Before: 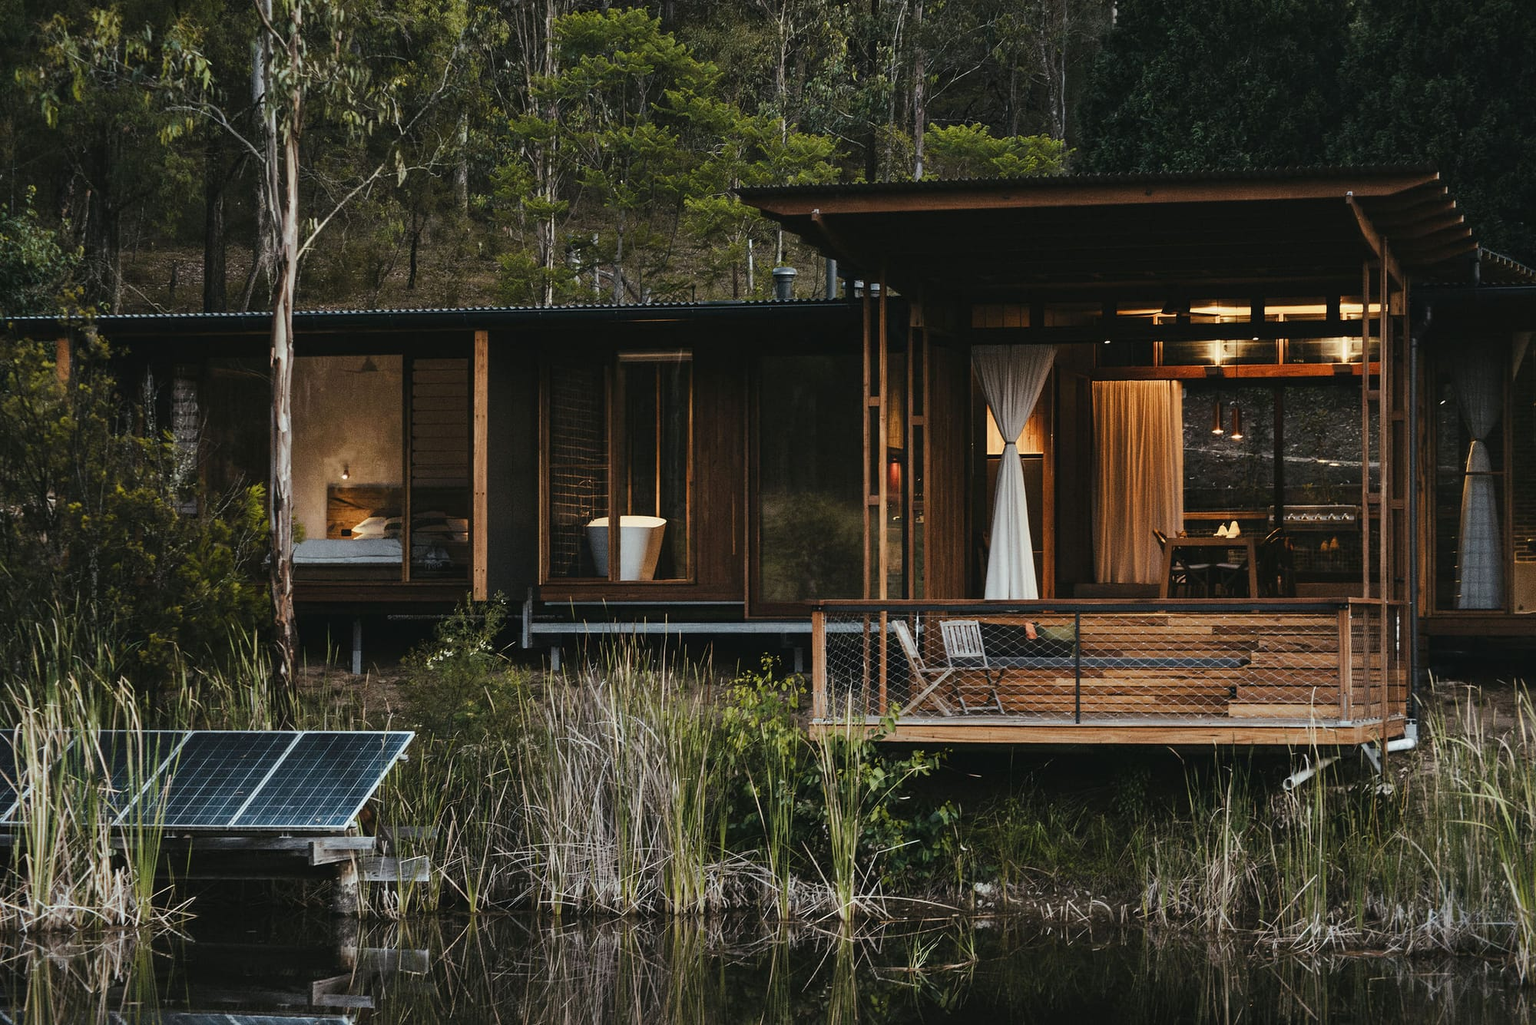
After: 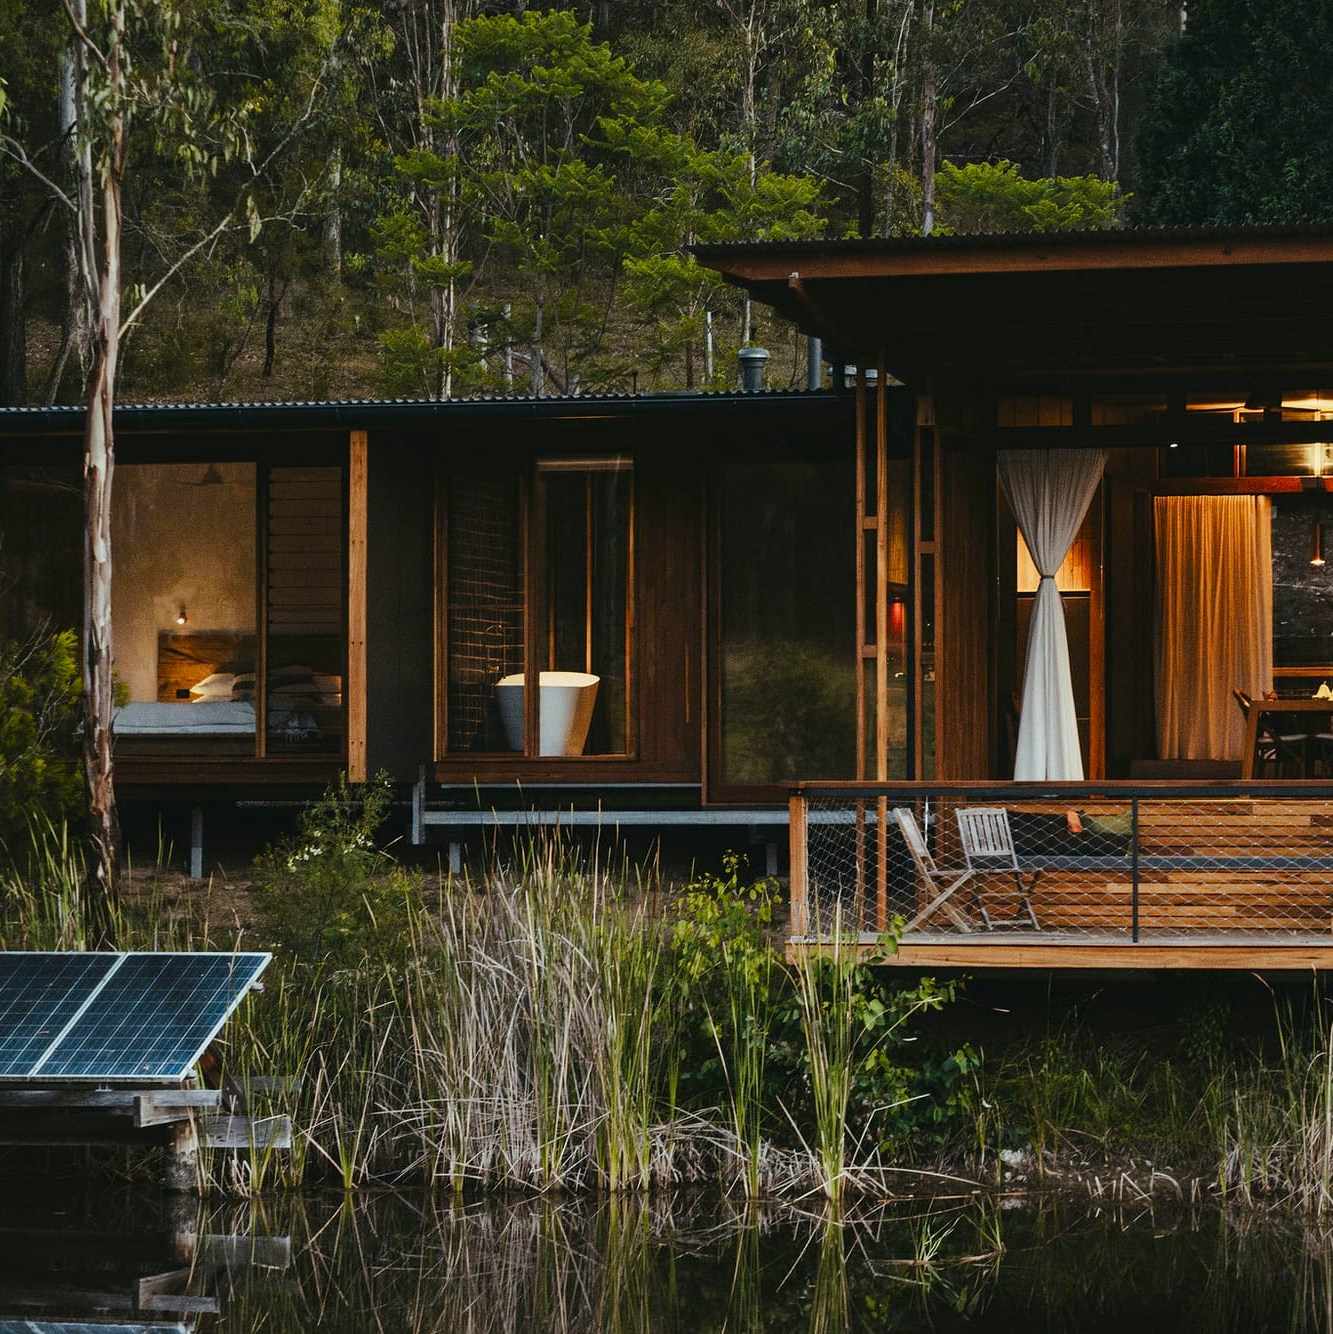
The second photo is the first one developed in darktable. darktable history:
contrast brightness saturation: brightness -0.02, saturation 0.35
crop and rotate: left 13.409%, right 19.924%
